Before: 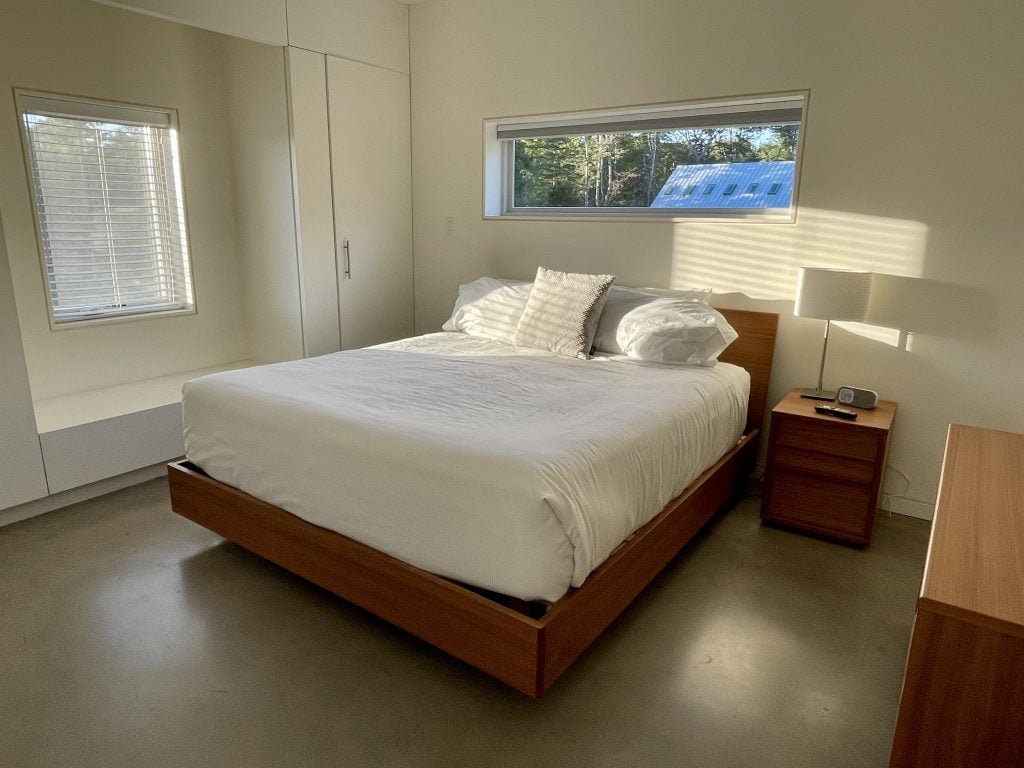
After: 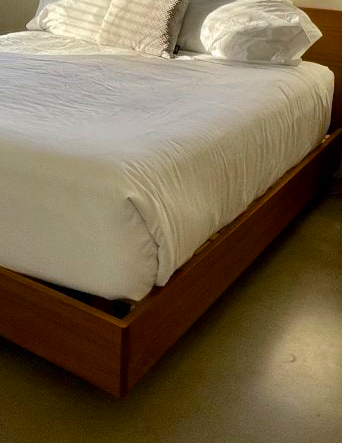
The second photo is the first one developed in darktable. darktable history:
crop: left 40.692%, top 39.231%, right 25.907%, bottom 2.999%
tone equalizer: on, module defaults
color balance rgb: perceptual saturation grading › global saturation 25.597%, global vibrance 16.268%, saturation formula JzAzBz (2021)
levels: levels [0, 0.498, 1]
